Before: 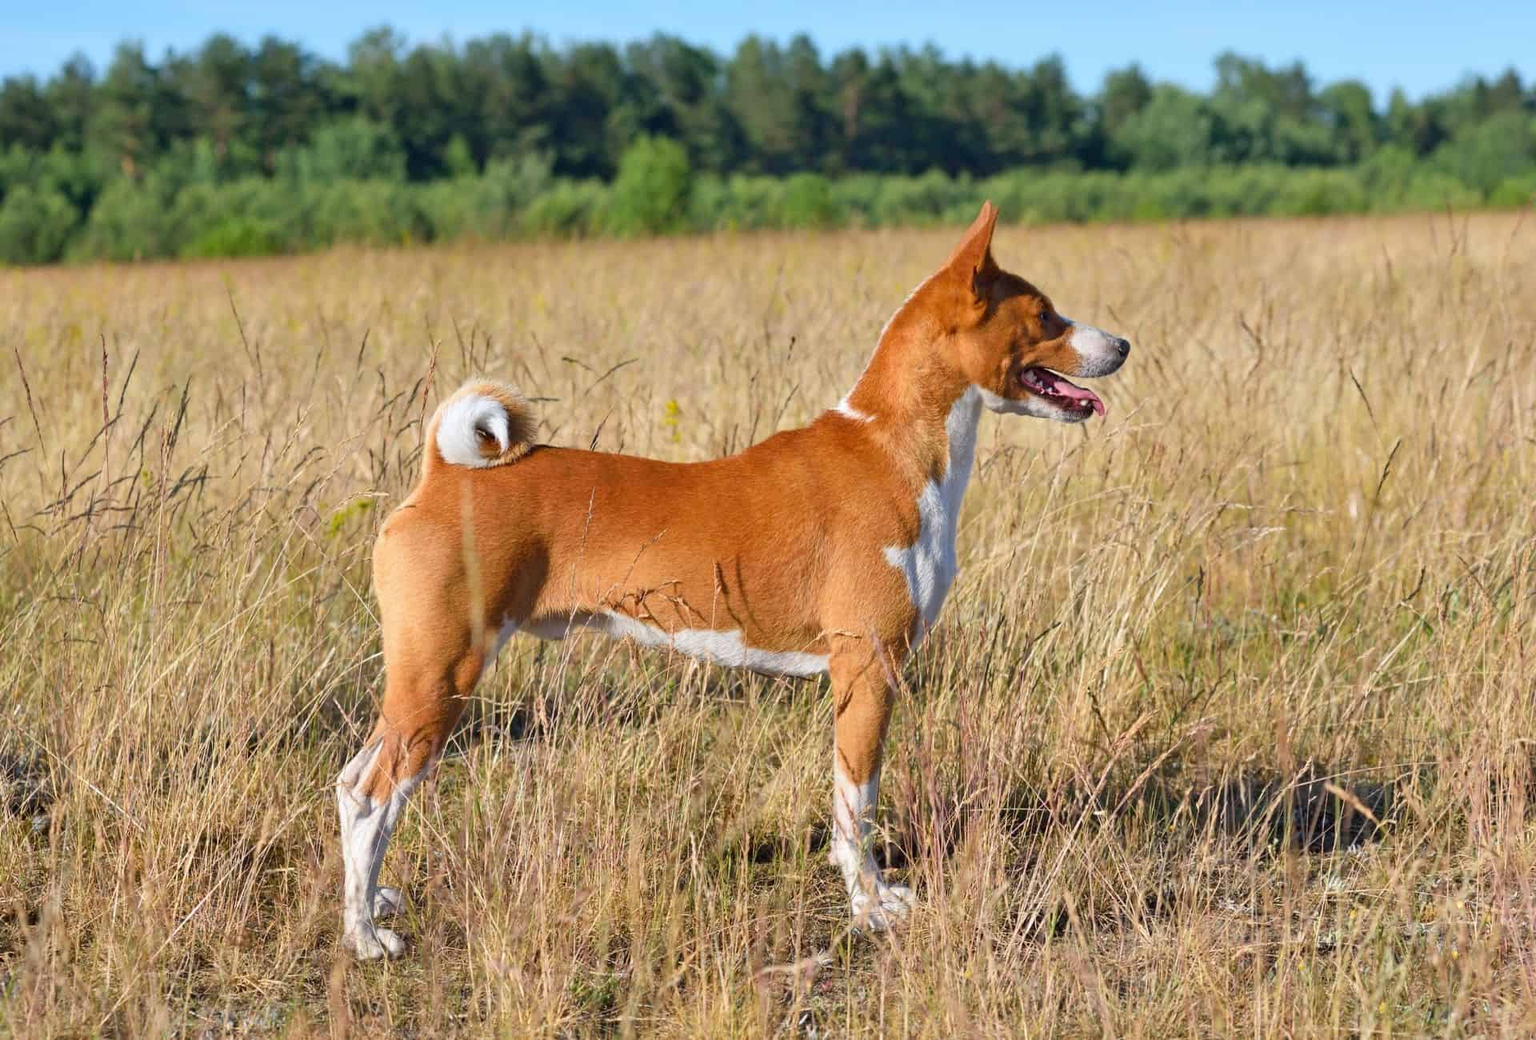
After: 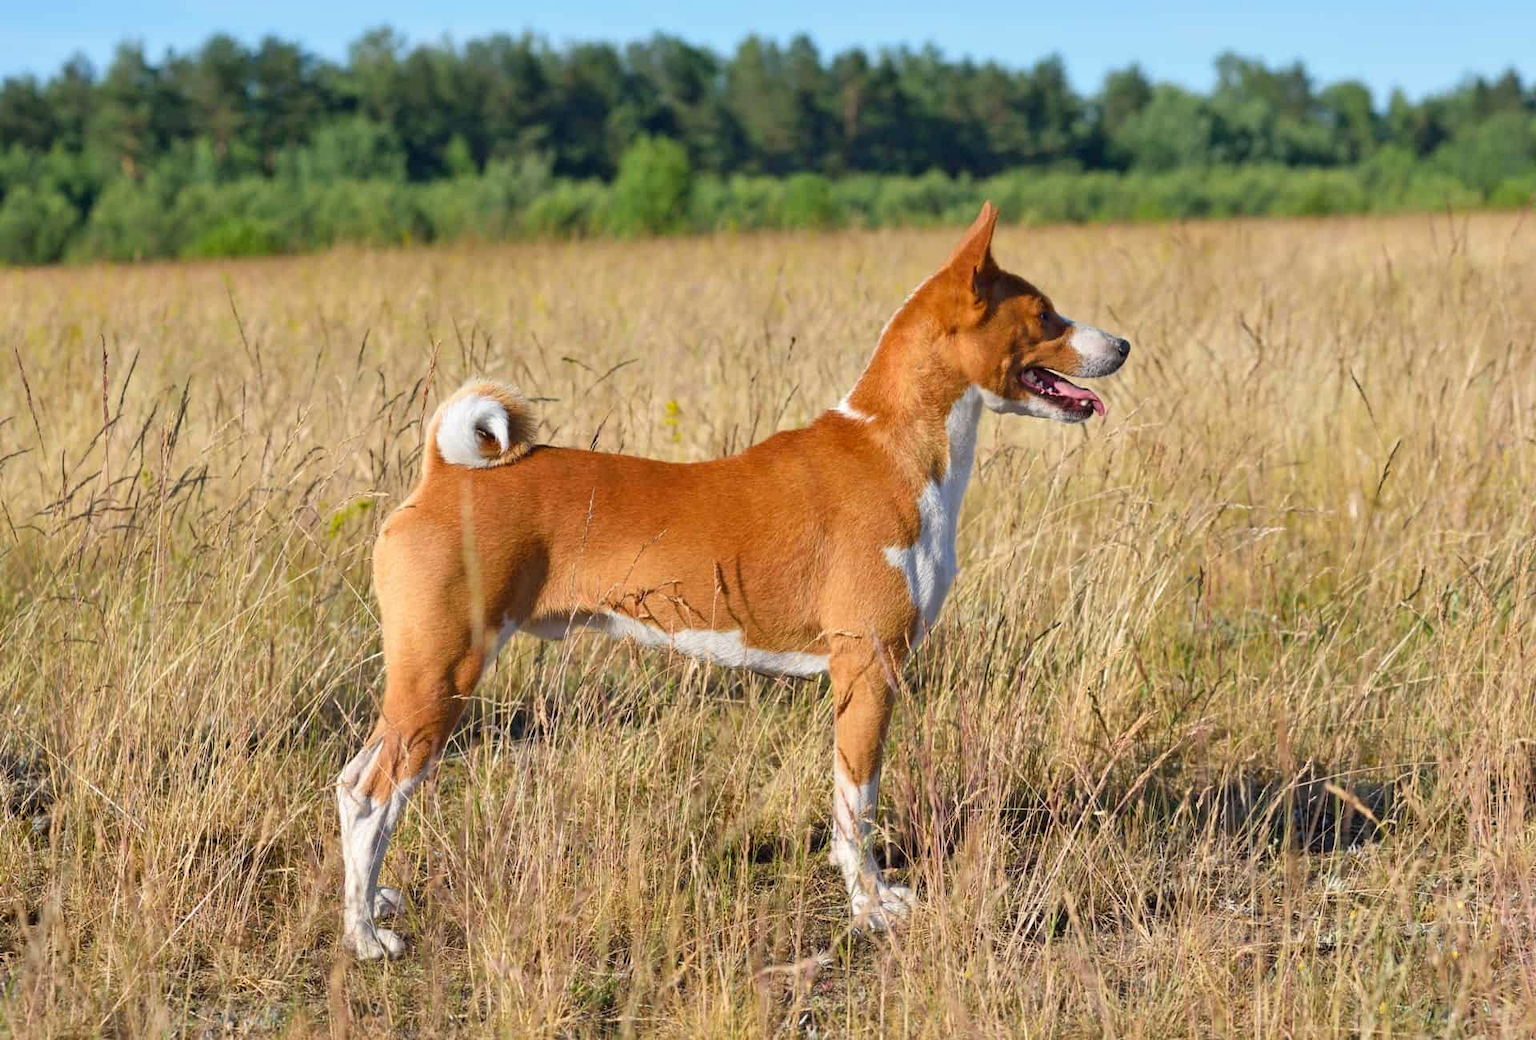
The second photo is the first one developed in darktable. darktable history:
tone equalizer: on, module defaults
color correction: highlights b* 3
